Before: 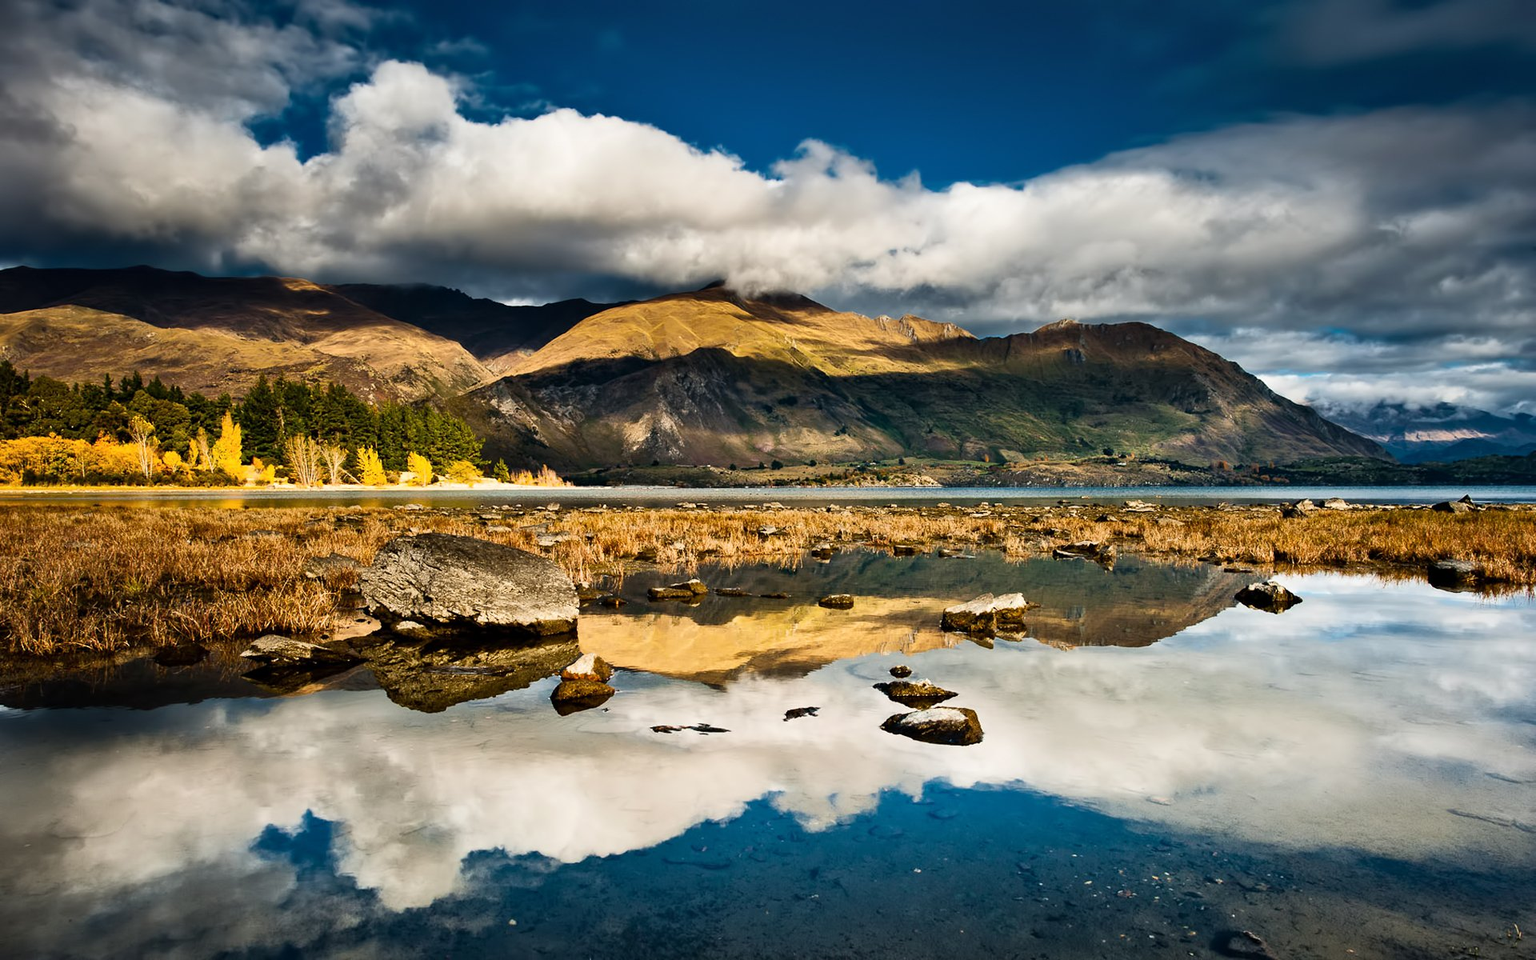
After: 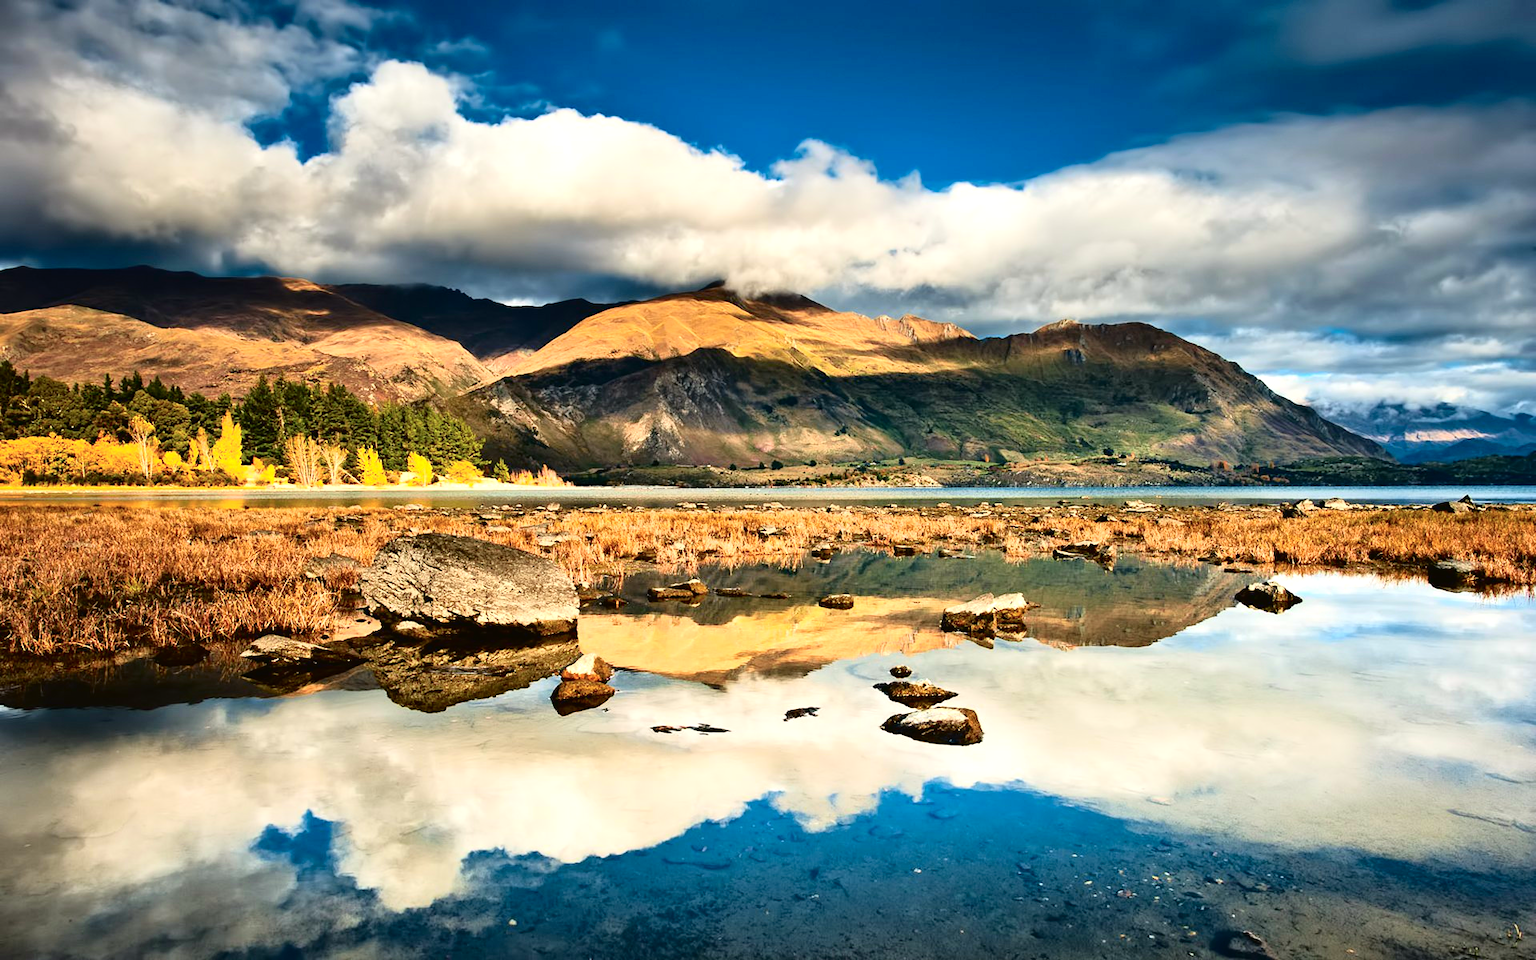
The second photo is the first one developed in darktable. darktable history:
exposure: exposure 0.562 EV, compensate exposure bias true, compensate highlight preservation false
tone curve: curves: ch0 [(0, 0.021) (0.049, 0.044) (0.152, 0.14) (0.328, 0.377) (0.473, 0.543) (0.641, 0.705) (0.868, 0.887) (1, 0.969)]; ch1 [(0, 0) (0.322, 0.328) (0.43, 0.425) (0.474, 0.466) (0.502, 0.503) (0.522, 0.526) (0.564, 0.591) (0.602, 0.632) (0.677, 0.701) (0.859, 0.885) (1, 1)]; ch2 [(0, 0) (0.33, 0.301) (0.447, 0.44) (0.487, 0.496) (0.502, 0.516) (0.535, 0.554) (0.565, 0.598) (0.618, 0.629) (1, 1)], color space Lab, independent channels, preserve colors none
